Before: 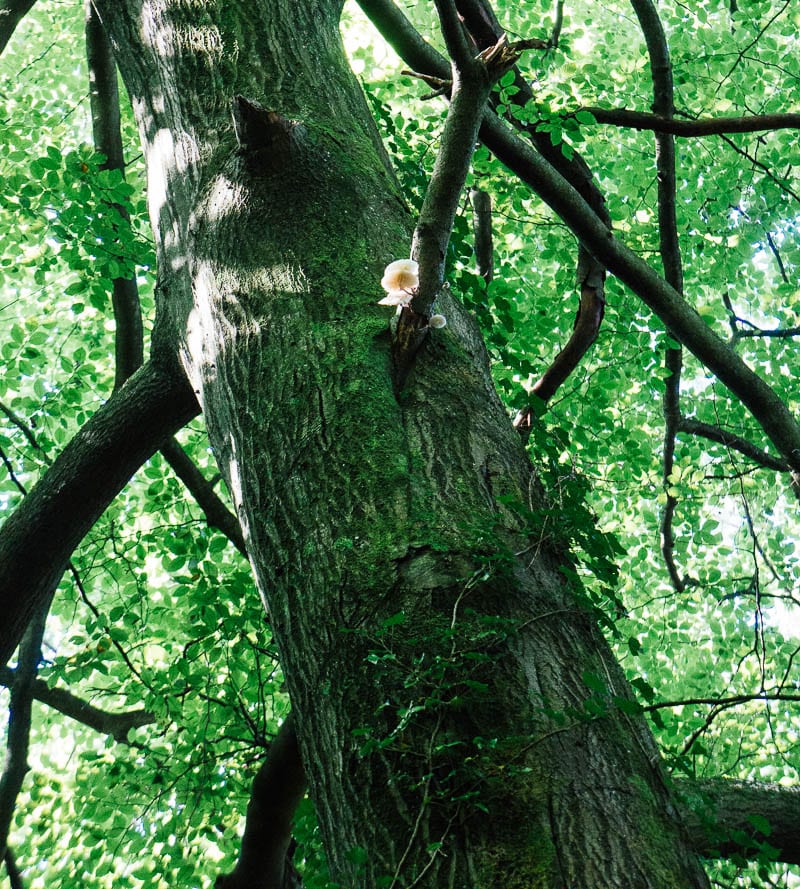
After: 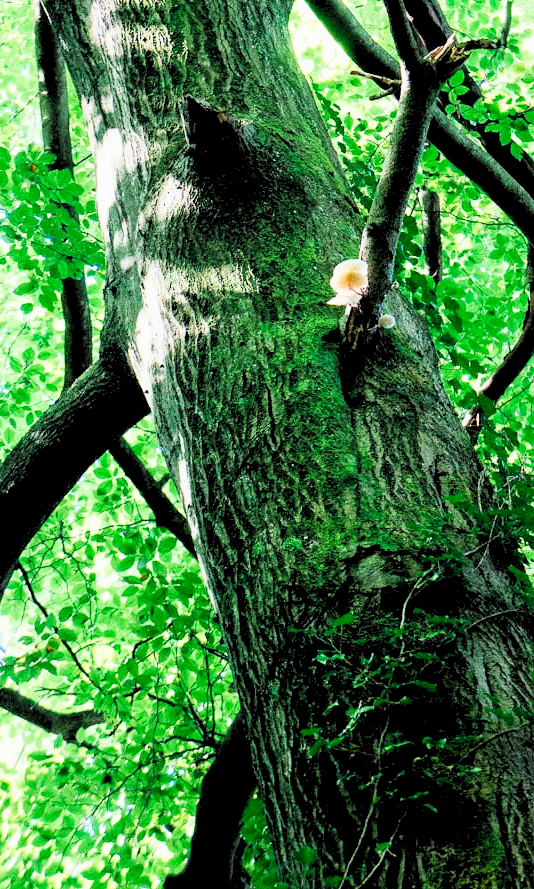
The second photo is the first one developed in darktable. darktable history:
crop and rotate: left 6.479%, right 26.662%
levels: black 0.053%, levels [0.036, 0.364, 0.827]
filmic rgb: middle gray luminance 29.78%, black relative exposure -9.03 EV, white relative exposure 7 EV, target black luminance 0%, hardness 2.96, latitude 2.2%, contrast 0.961, highlights saturation mix 4.43%, shadows ↔ highlights balance 12.24%, add noise in highlights 0.099, color science v4 (2020), type of noise poissonian
